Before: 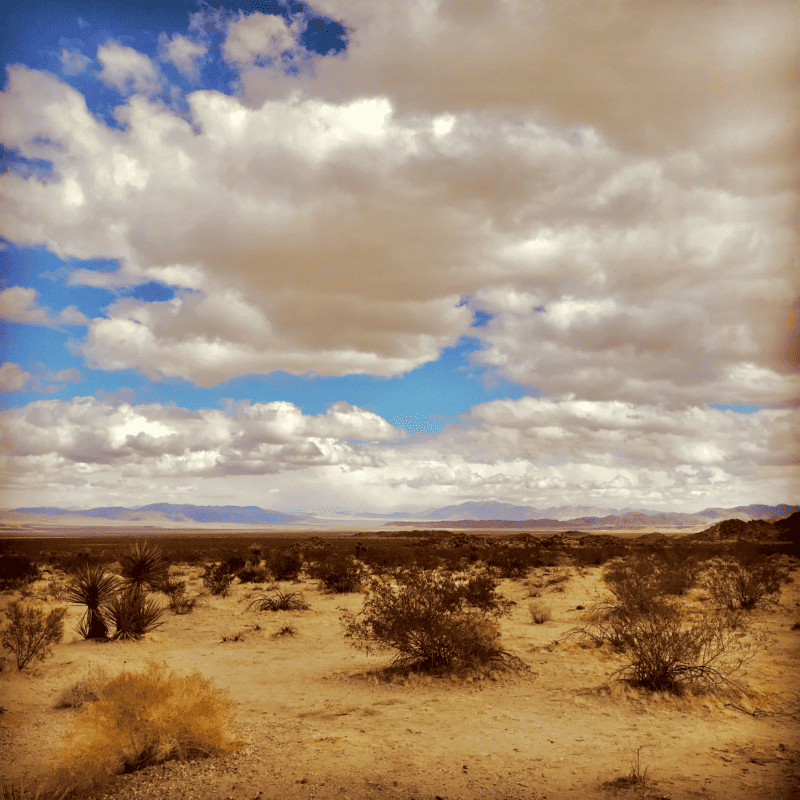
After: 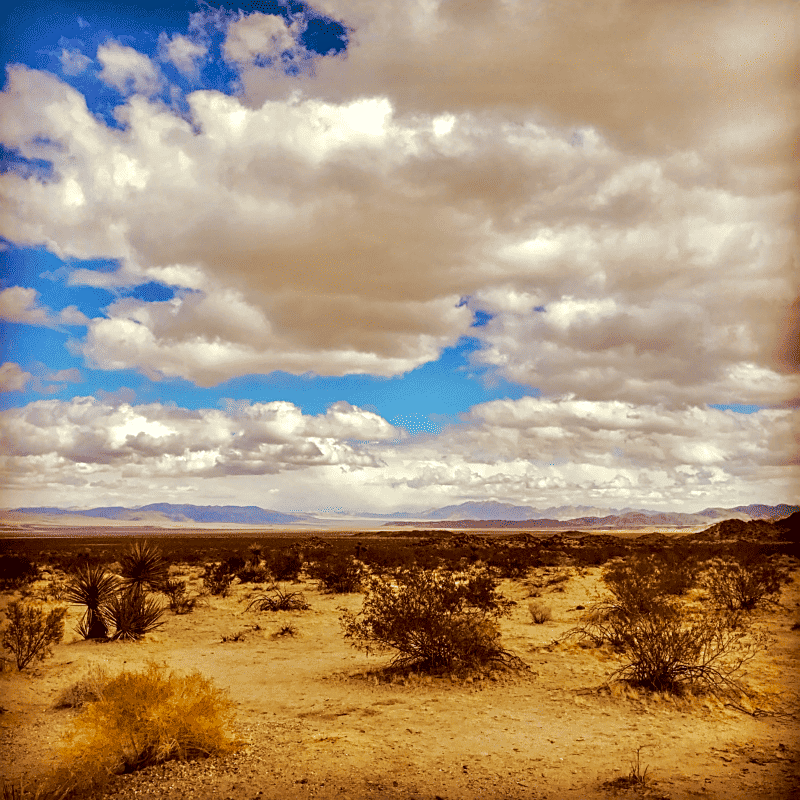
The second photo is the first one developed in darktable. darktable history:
contrast brightness saturation: contrast 0.085, saturation 0.266
local contrast: on, module defaults
sharpen: on, module defaults
